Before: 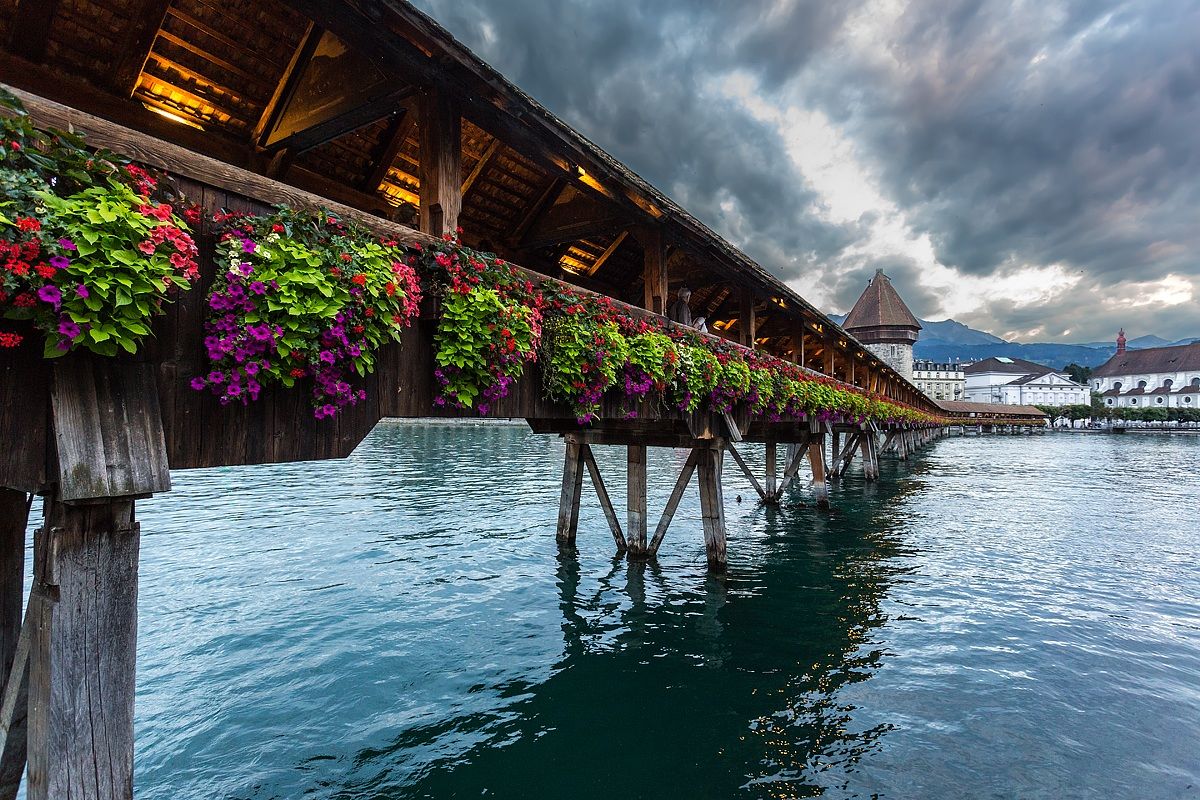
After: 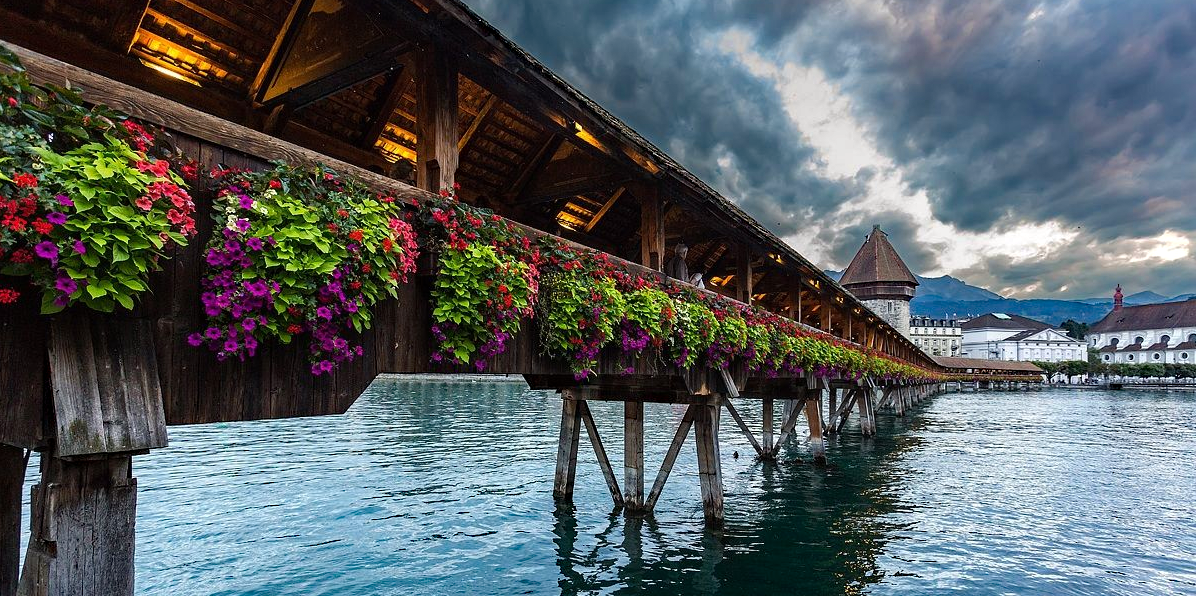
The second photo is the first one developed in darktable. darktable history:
crop: left 0.286%, top 5.514%, bottom 19.897%
haze removal: strength 0.431, compatibility mode true
